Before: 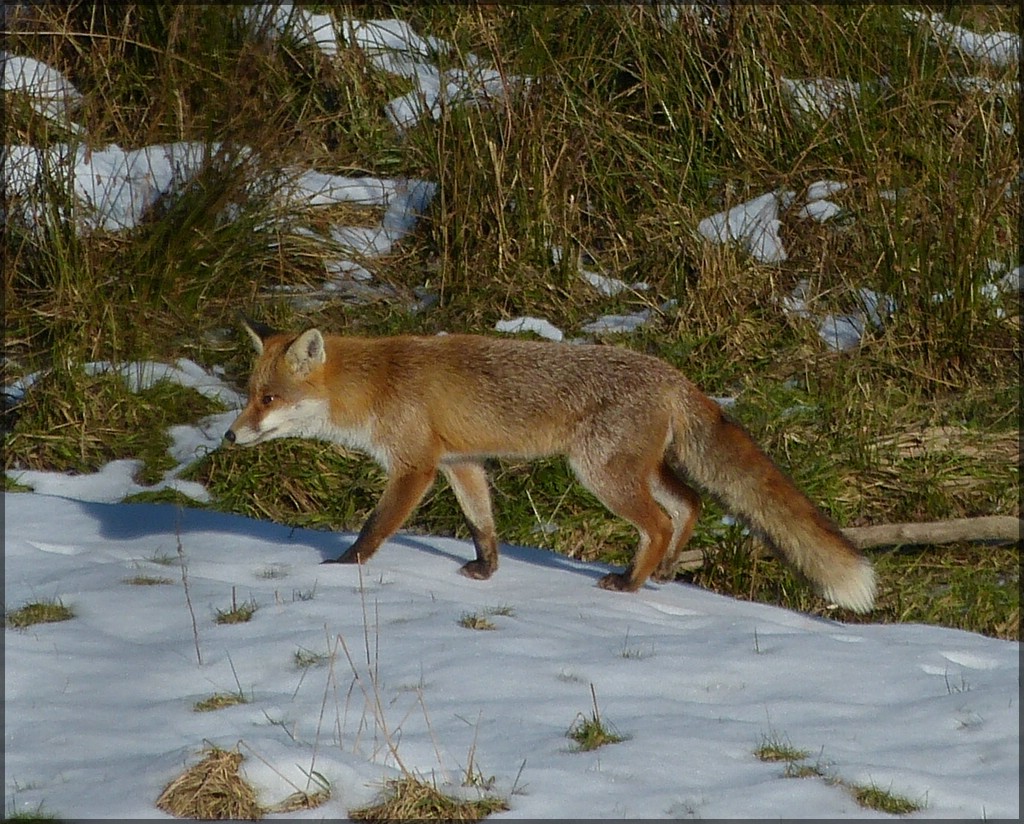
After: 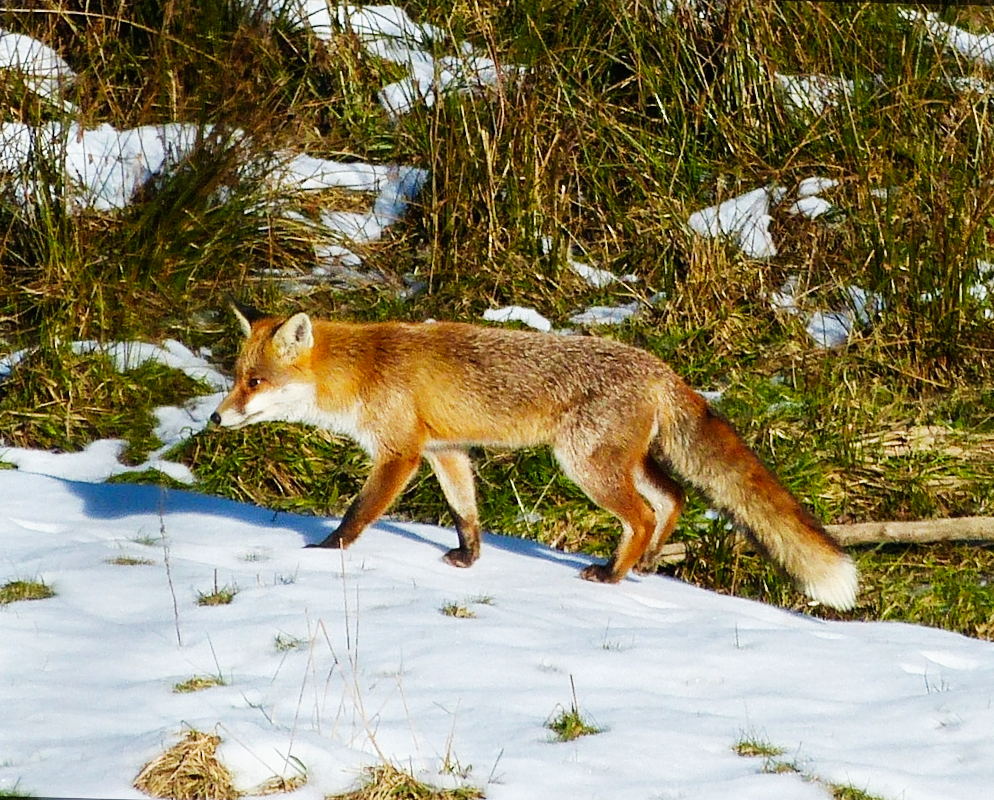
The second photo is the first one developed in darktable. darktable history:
crop and rotate: angle -1.39°
base curve: curves: ch0 [(0, 0) (0.007, 0.004) (0.027, 0.03) (0.046, 0.07) (0.207, 0.54) (0.442, 0.872) (0.673, 0.972) (1, 1)], preserve colors none
